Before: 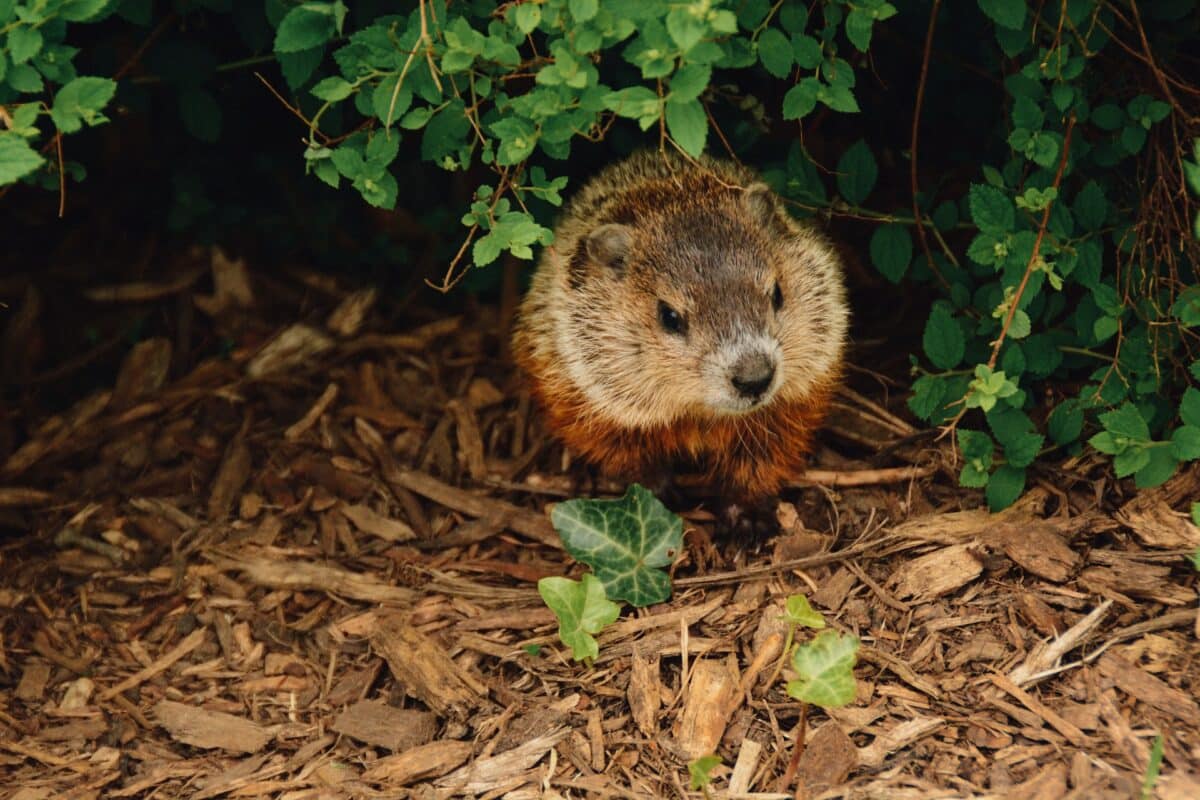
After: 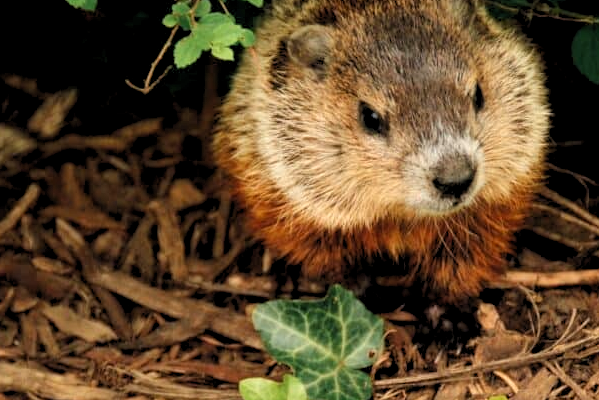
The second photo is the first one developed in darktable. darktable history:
exposure: exposure 0.217 EV, compensate highlight preservation false
rgb levels: levels [[0.01, 0.419, 0.839], [0, 0.5, 1], [0, 0.5, 1]]
crop: left 25%, top 25%, right 25%, bottom 25%
